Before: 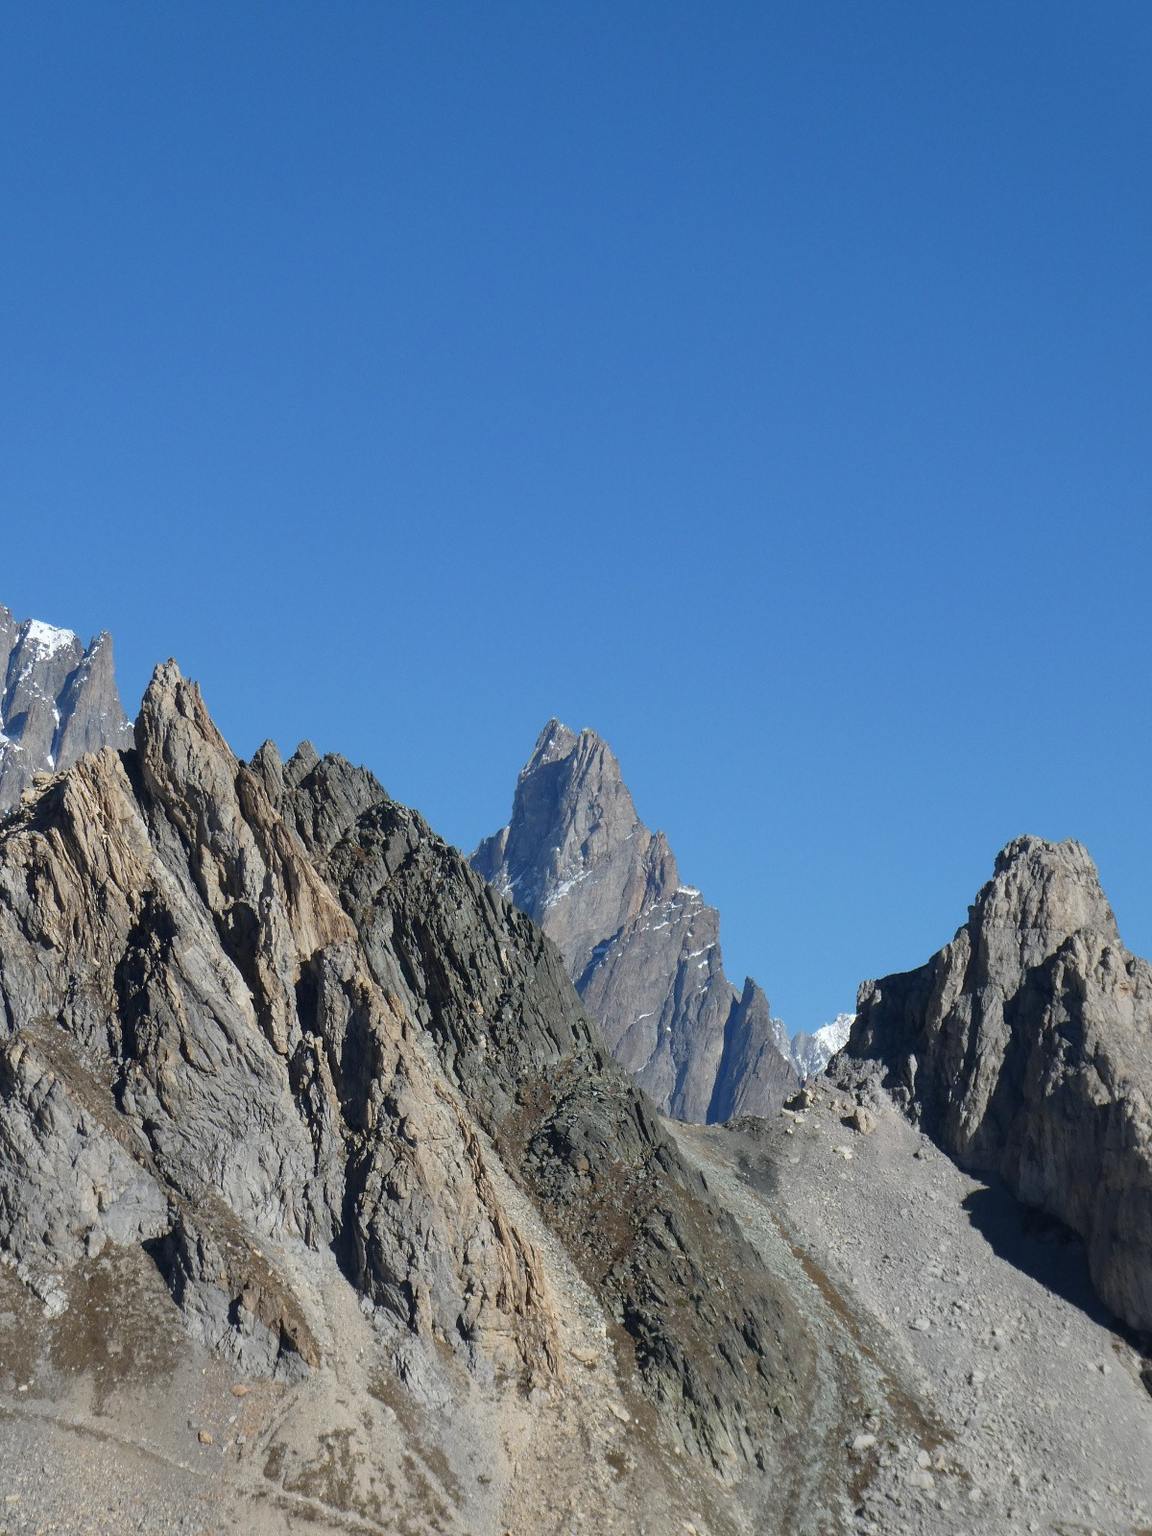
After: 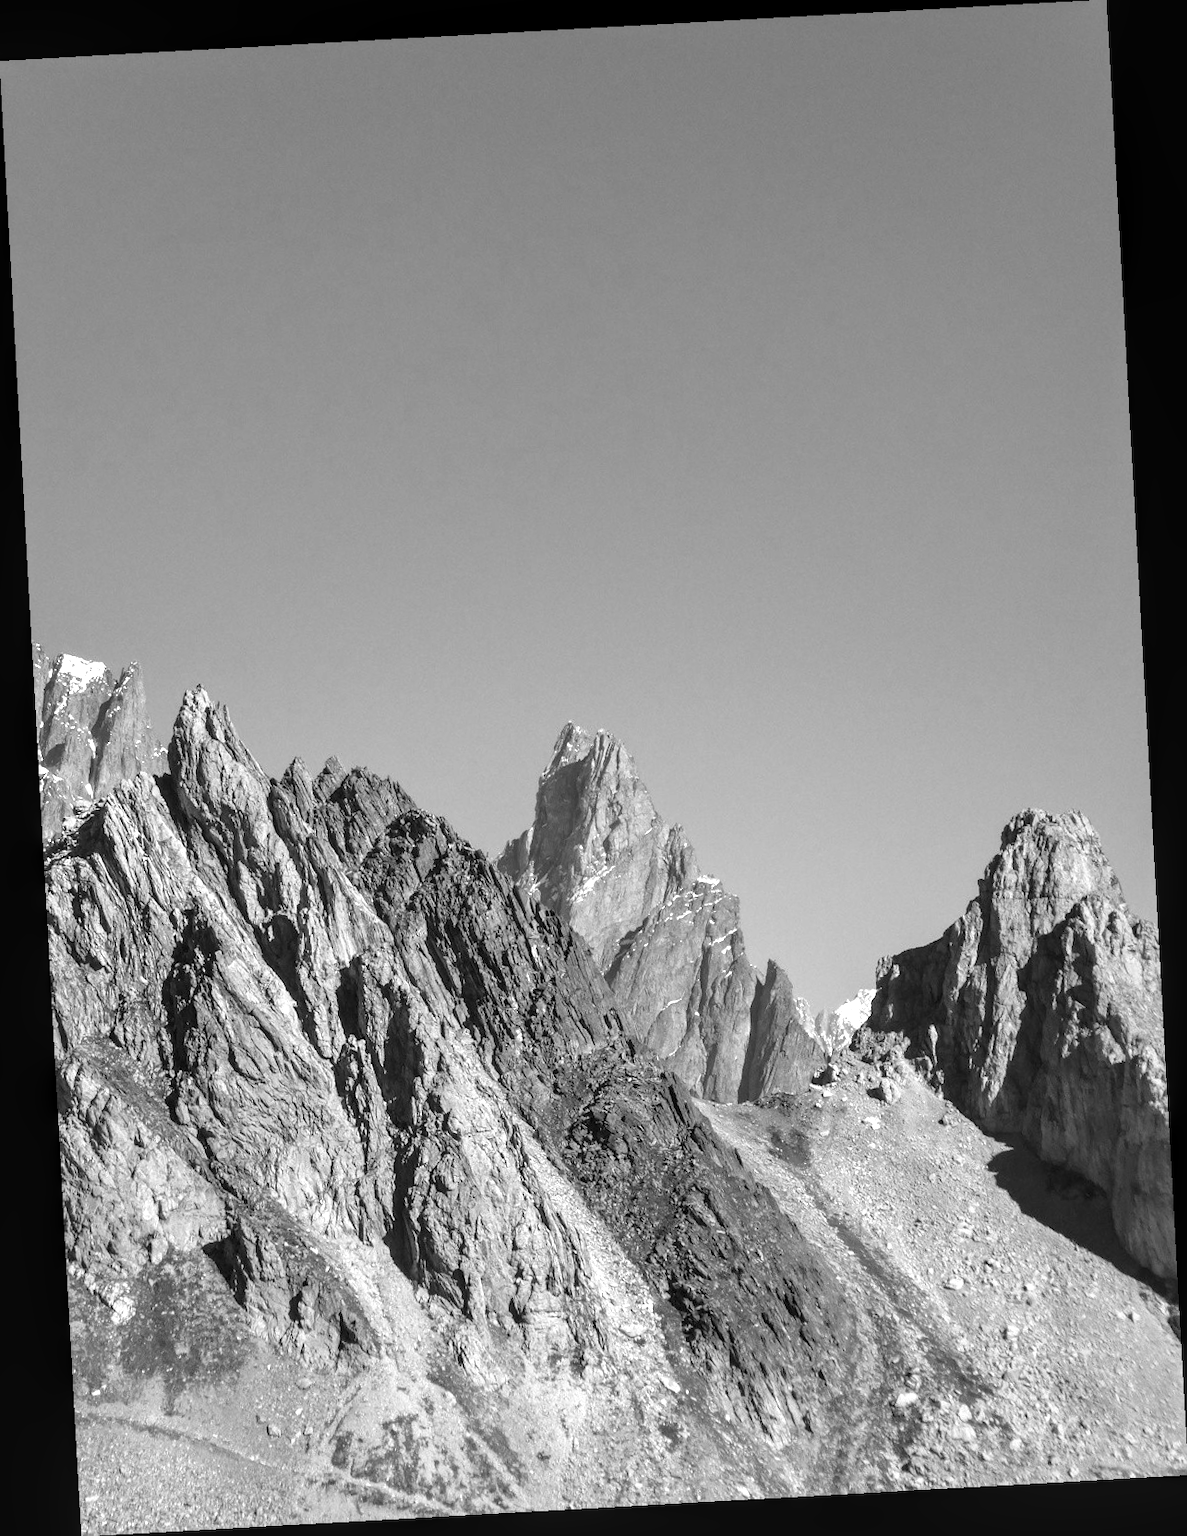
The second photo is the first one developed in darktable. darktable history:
monochrome: on, module defaults
local contrast: detail 130%
color calibration: illuminant as shot in camera, x 0.37, y 0.382, temperature 4313.32 K
rotate and perspective: rotation -3.18°, automatic cropping off
exposure: black level correction 0, exposure 0.9 EV, compensate highlight preservation false
